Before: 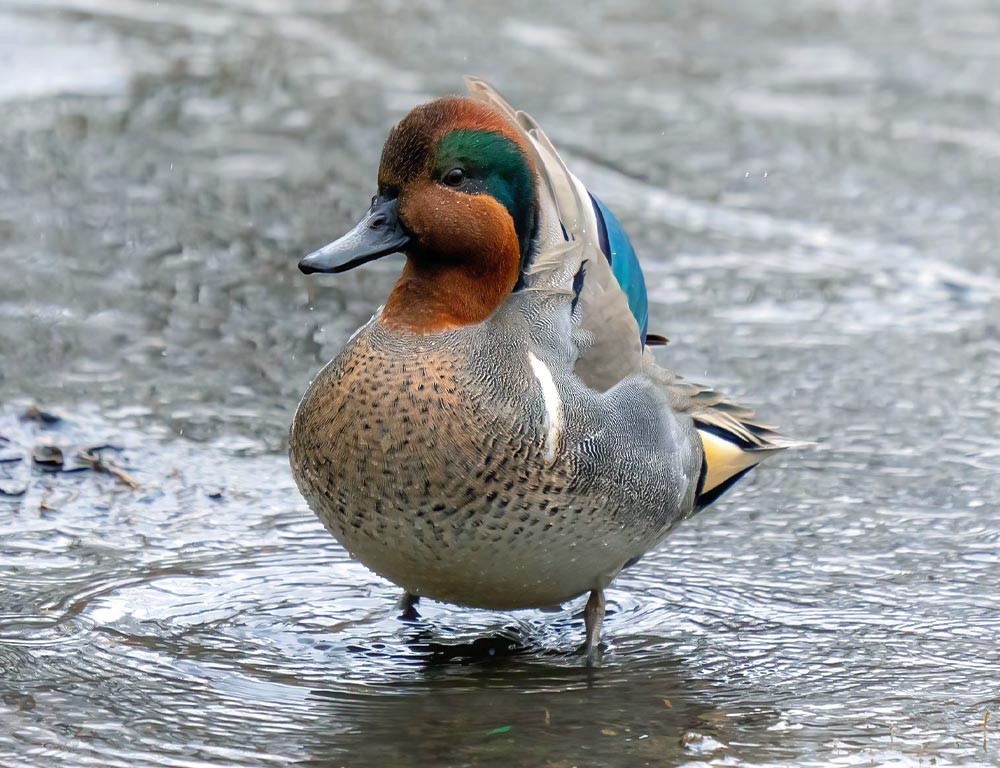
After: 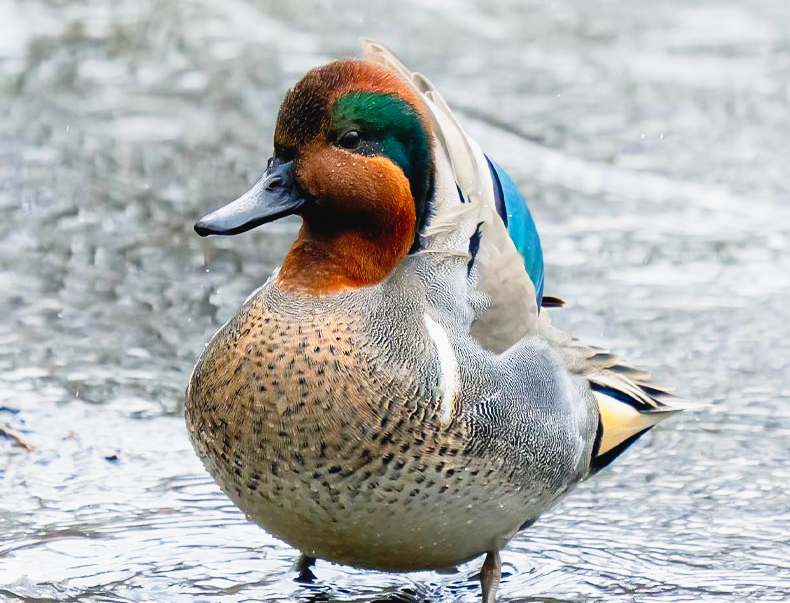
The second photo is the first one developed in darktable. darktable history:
crop and rotate: left 10.451%, top 5.067%, right 10.494%, bottom 16.341%
tone curve: curves: ch0 [(0.003, 0.032) (0.037, 0.037) (0.149, 0.117) (0.297, 0.318) (0.41, 0.48) (0.541, 0.649) (0.722, 0.857) (0.875, 0.946) (1, 0.98)]; ch1 [(0, 0) (0.305, 0.325) (0.453, 0.437) (0.482, 0.474) (0.501, 0.498) (0.506, 0.503) (0.559, 0.576) (0.6, 0.635) (0.656, 0.707) (1, 1)]; ch2 [(0, 0) (0.323, 0.277) (0.408, 0.399) (0.45, 0.48) (0.499, 0.502) (0.515, 0.532) (0.573, 0.602) (0.653, 0.675) (0.75, 0.756) (1, 1)], preserve colors none
